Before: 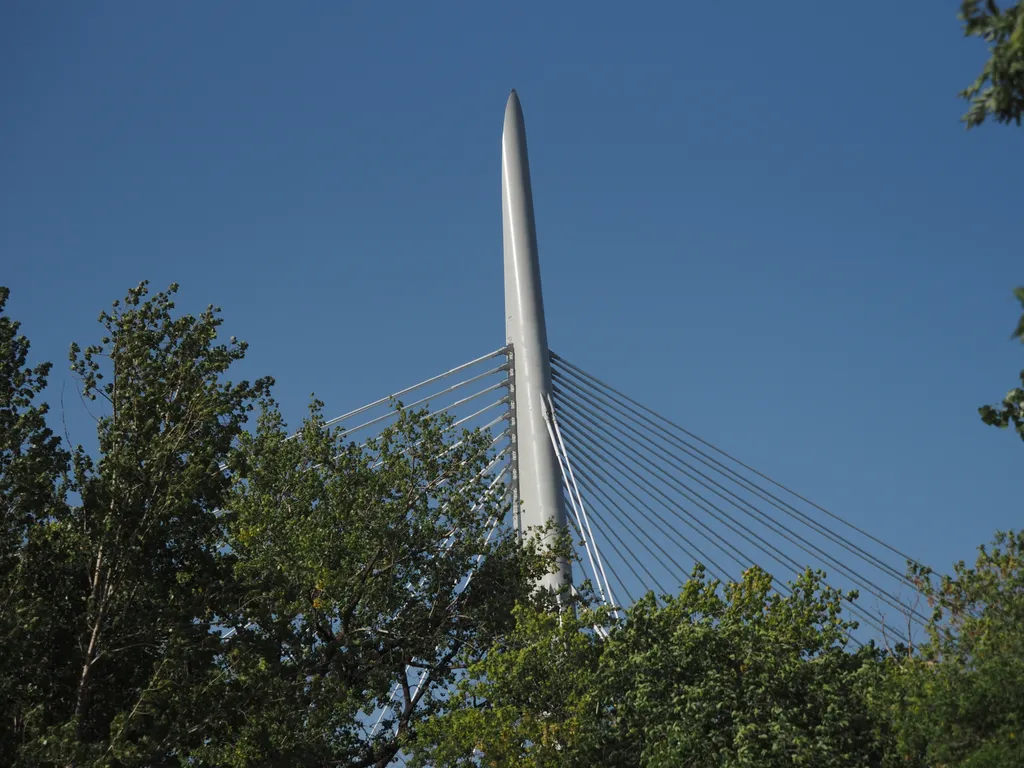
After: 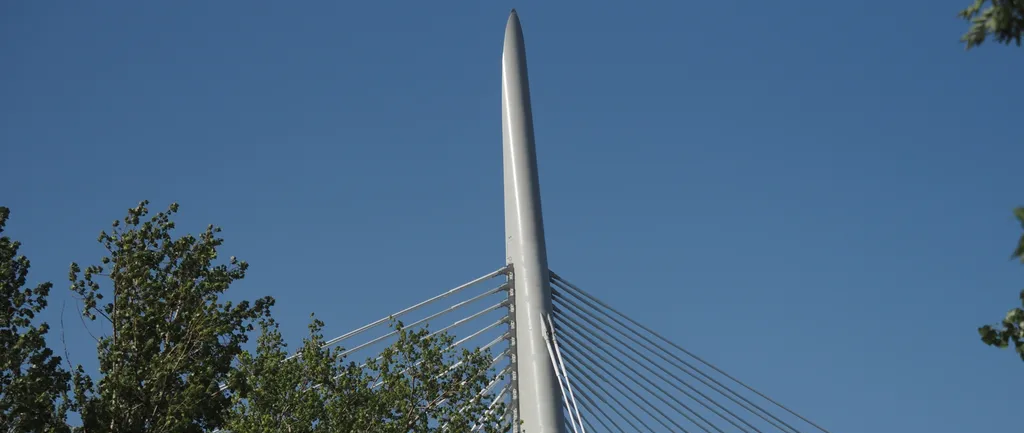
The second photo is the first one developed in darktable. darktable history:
crop and rotate: top 10.523%, bottom 33.035%
